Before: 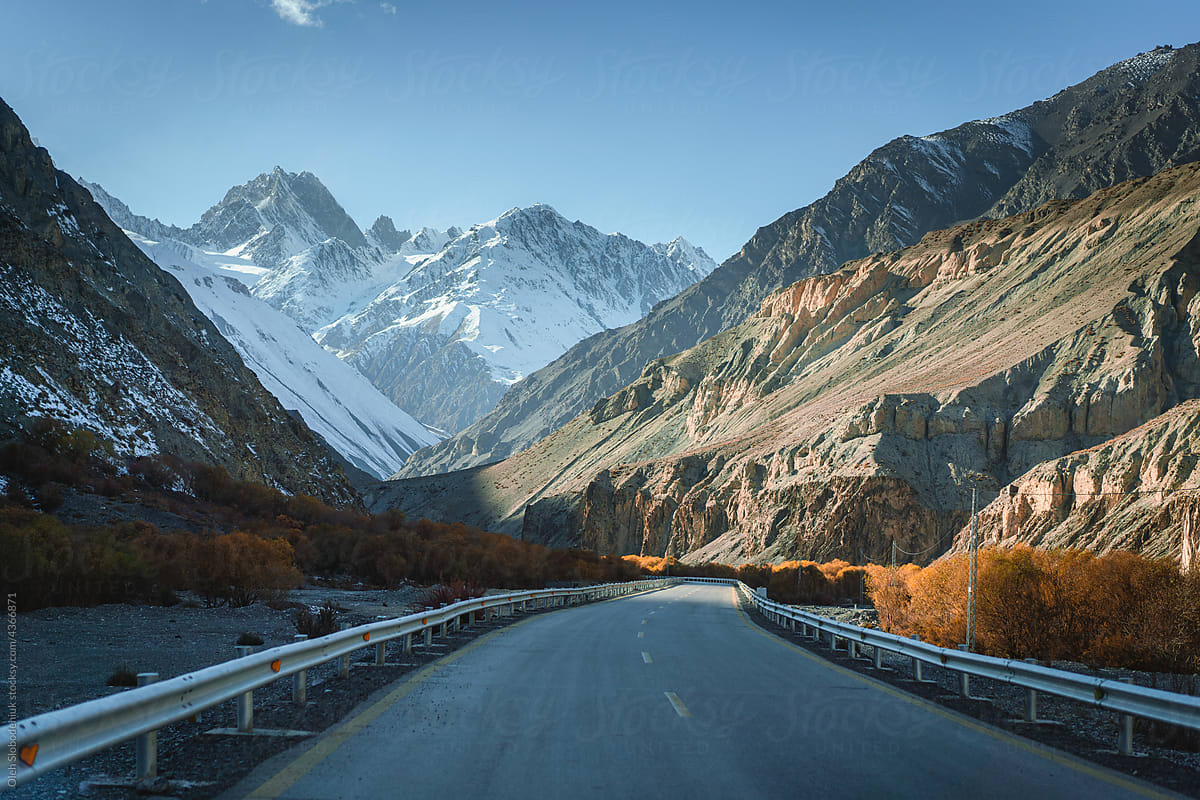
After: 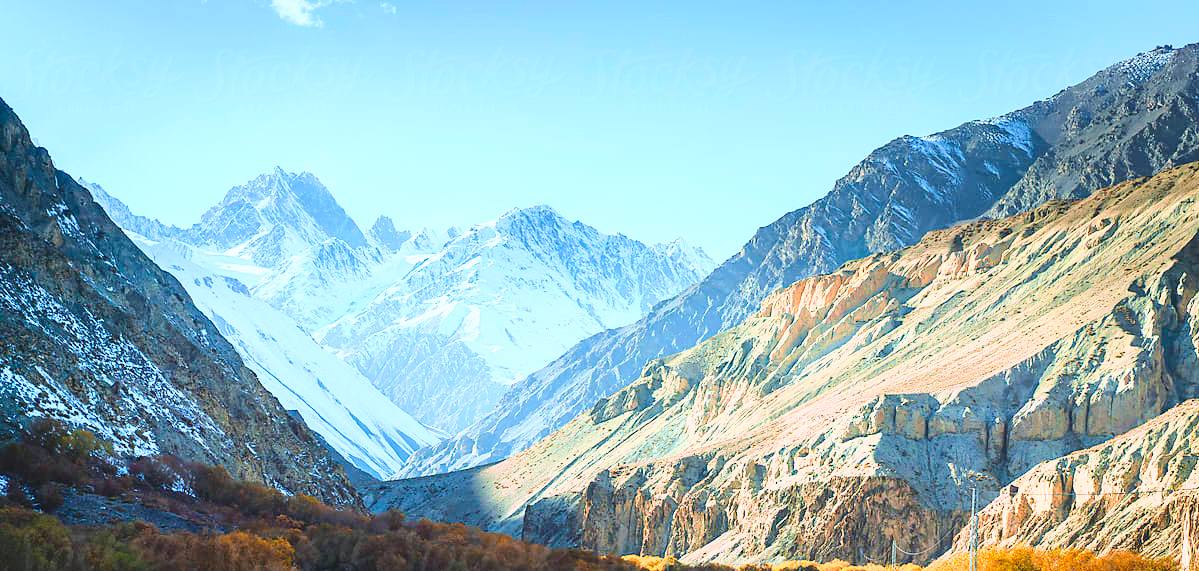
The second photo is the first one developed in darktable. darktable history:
exposure: exposure 0.6 EV, compensate highlight preservation false
velvia: strength 32%, mid-tones bias 0.2
color calibration: illuminant as shot in camera, x 0.358, y 0.373, temperature 4628.91 K
base curve: curves: ch0 [(0, 0) (0.025, 0.046) (0.112, 0.277) (0.467, 0.74) (0.814, 0.929) (1, 0.942)]
crop: bottom 28.576%
